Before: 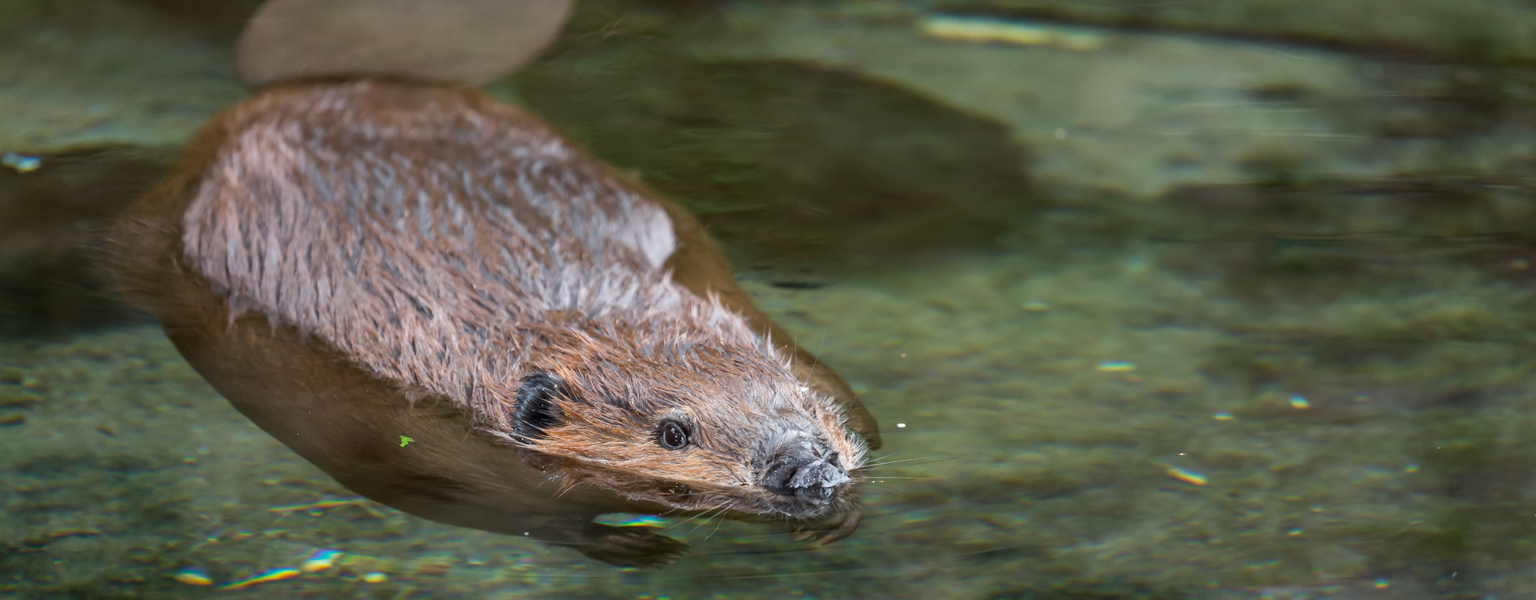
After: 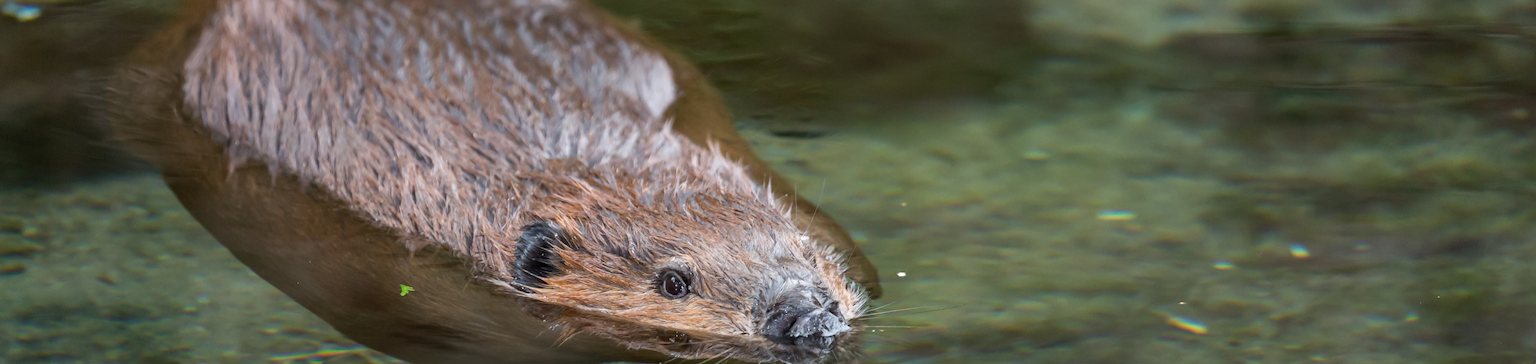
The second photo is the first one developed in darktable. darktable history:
crop and rotate: top 25.3%, bottom 13.951%
